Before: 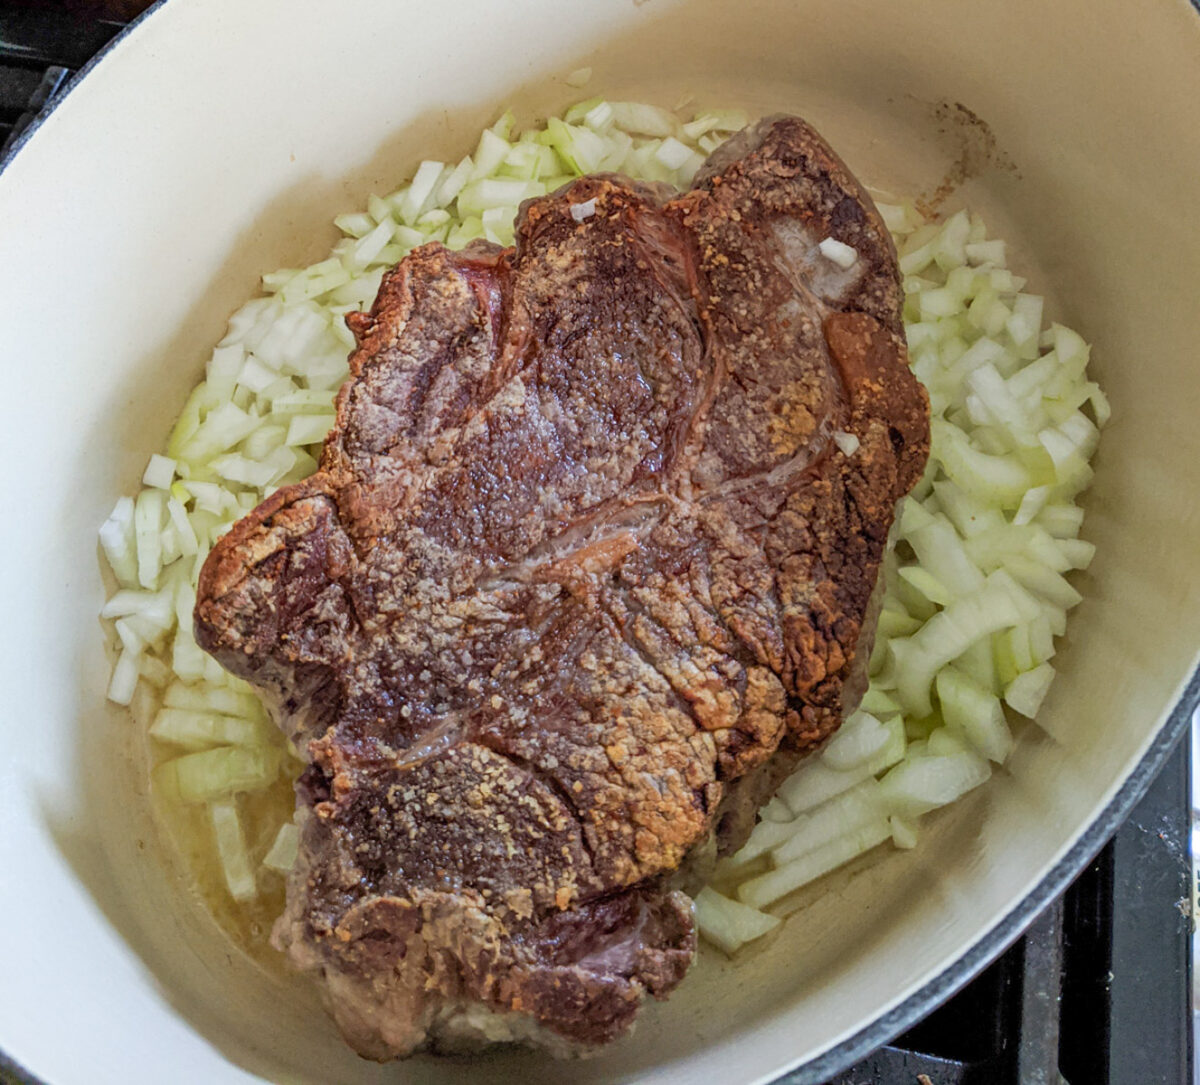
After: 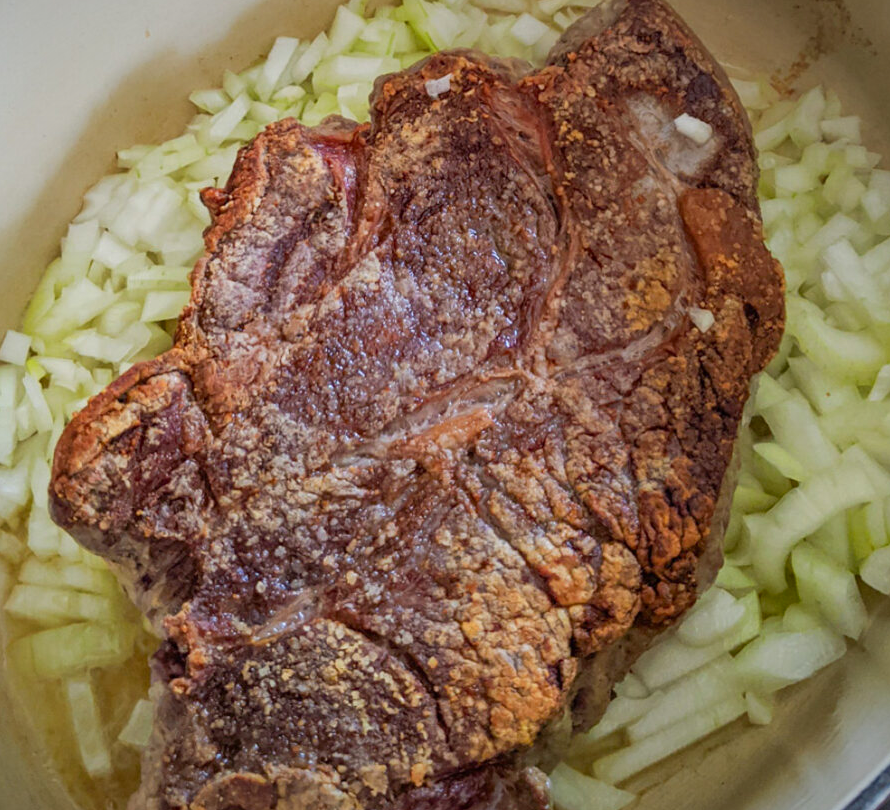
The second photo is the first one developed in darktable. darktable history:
crop and rotate: left 12.102%, top 11.469%, right 13.659%, bottom 13.816%
vignetting: fall-off start 85.71%, fall-off radius 79.58%, saturation -0.021, width/height ratio 1.223, unbound false
contrast brightness saturation: saturation 0.177
